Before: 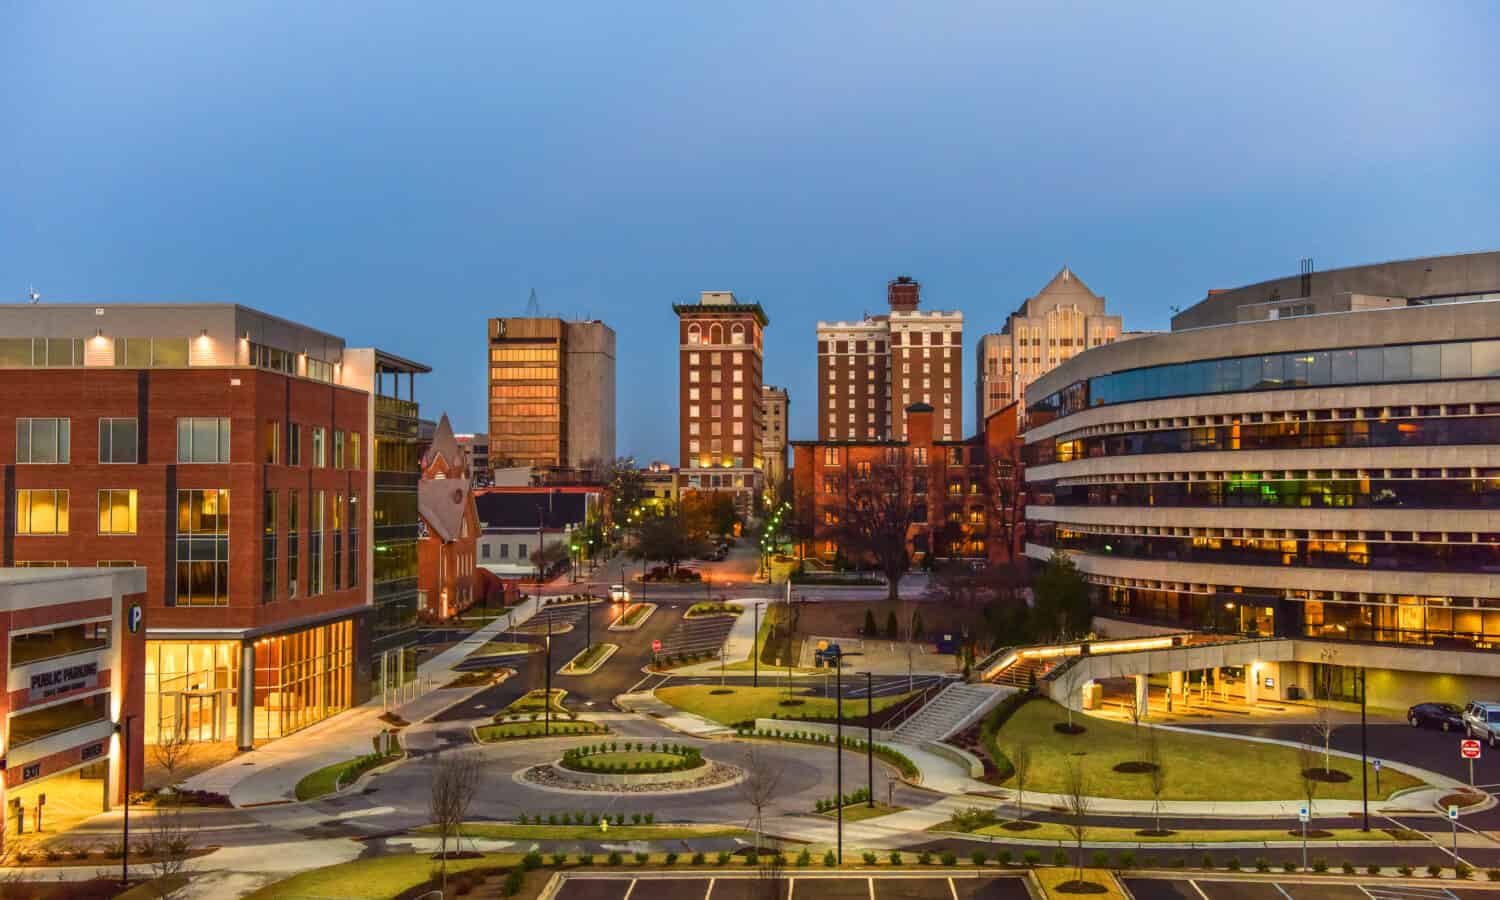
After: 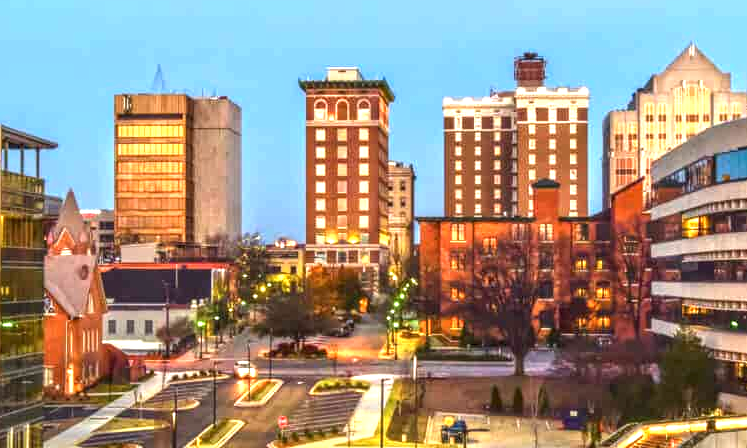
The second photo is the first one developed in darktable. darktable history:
crop: left 24.972%, top 24.943%, right 25.195%, bottom 25.238%
local contrast: on, module defaults
exposure: black level correction 0, exposure 1.375 EV, compensate highlight preservation false
